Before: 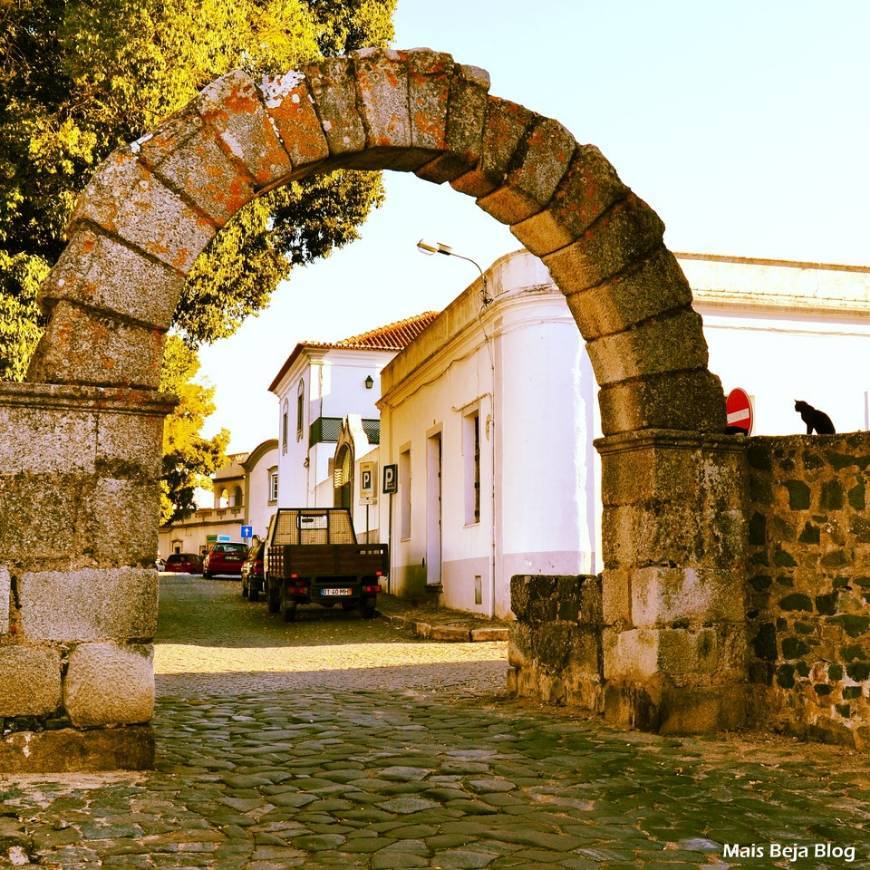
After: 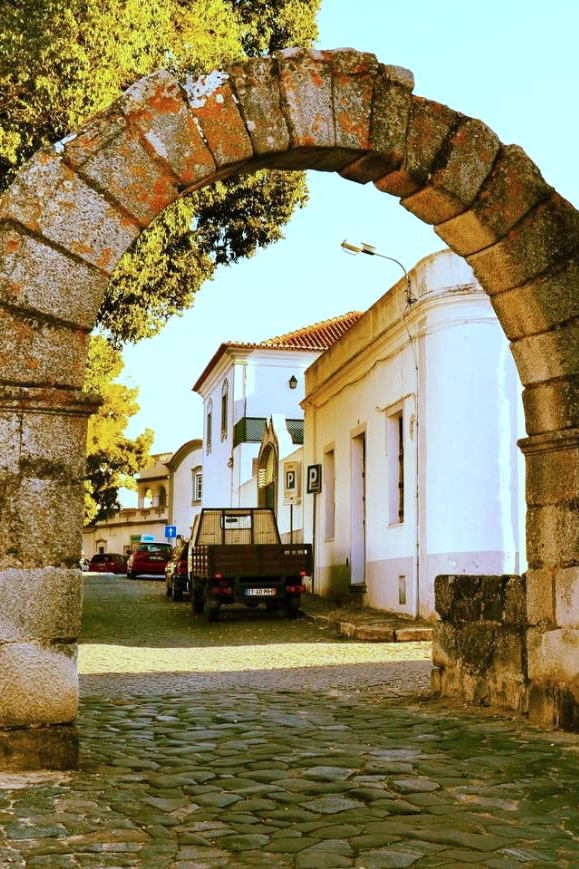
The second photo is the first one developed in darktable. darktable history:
crop and rotate: left 8.84%, right 24.533%
color correction: highlights a* -10.02, highlights b* -10.04
